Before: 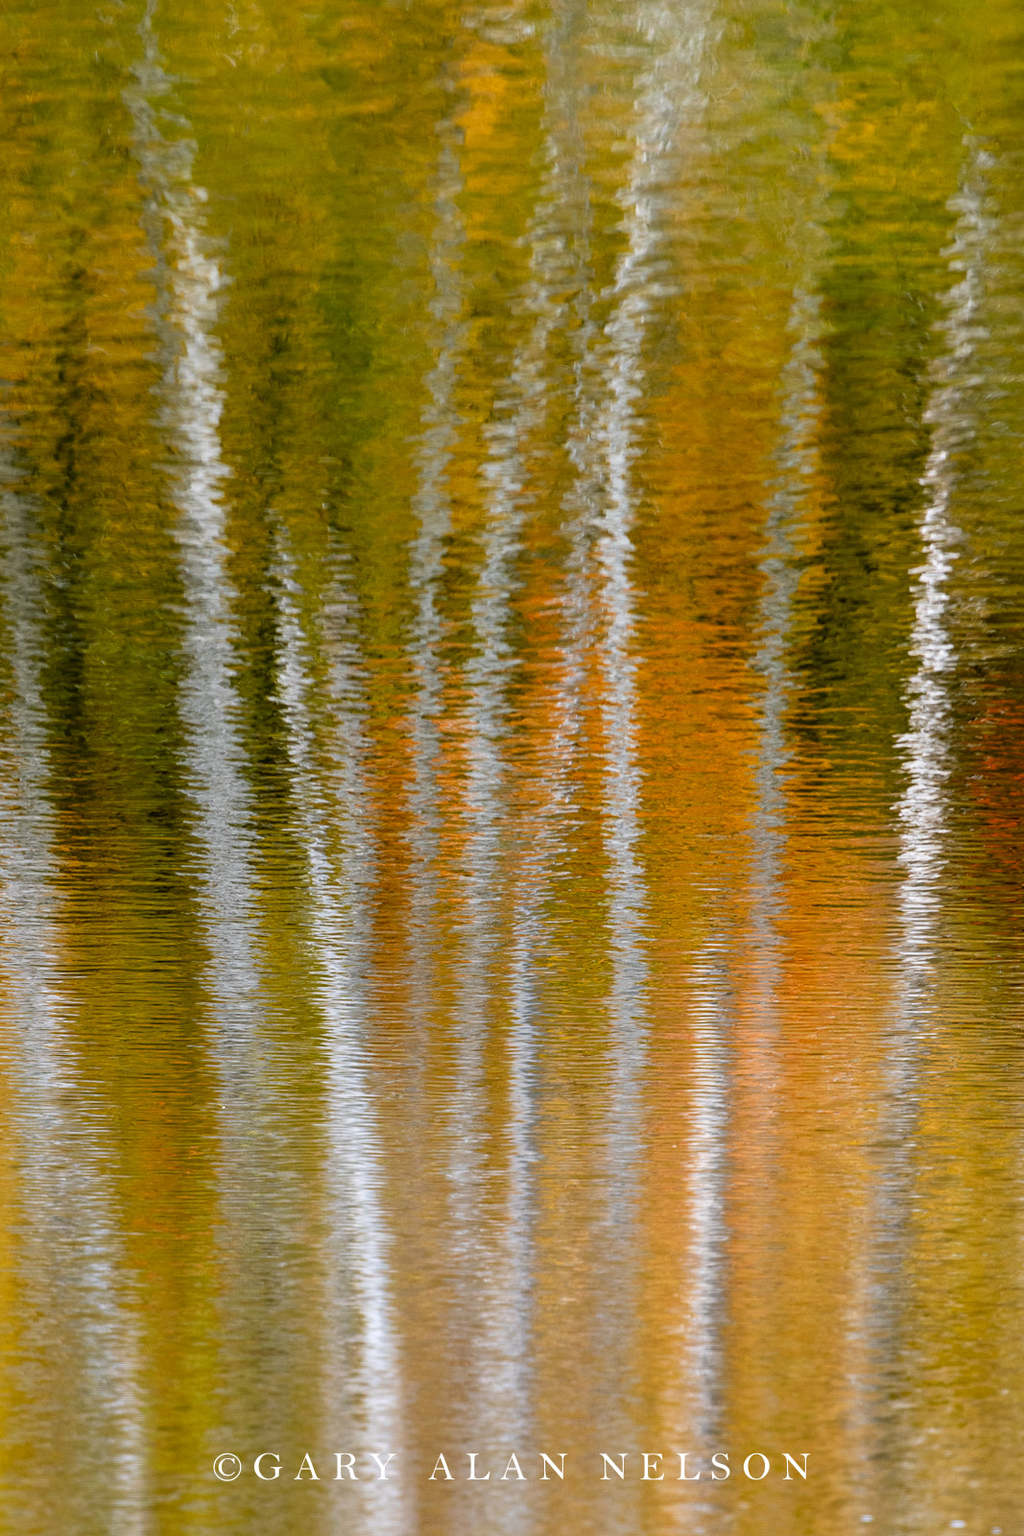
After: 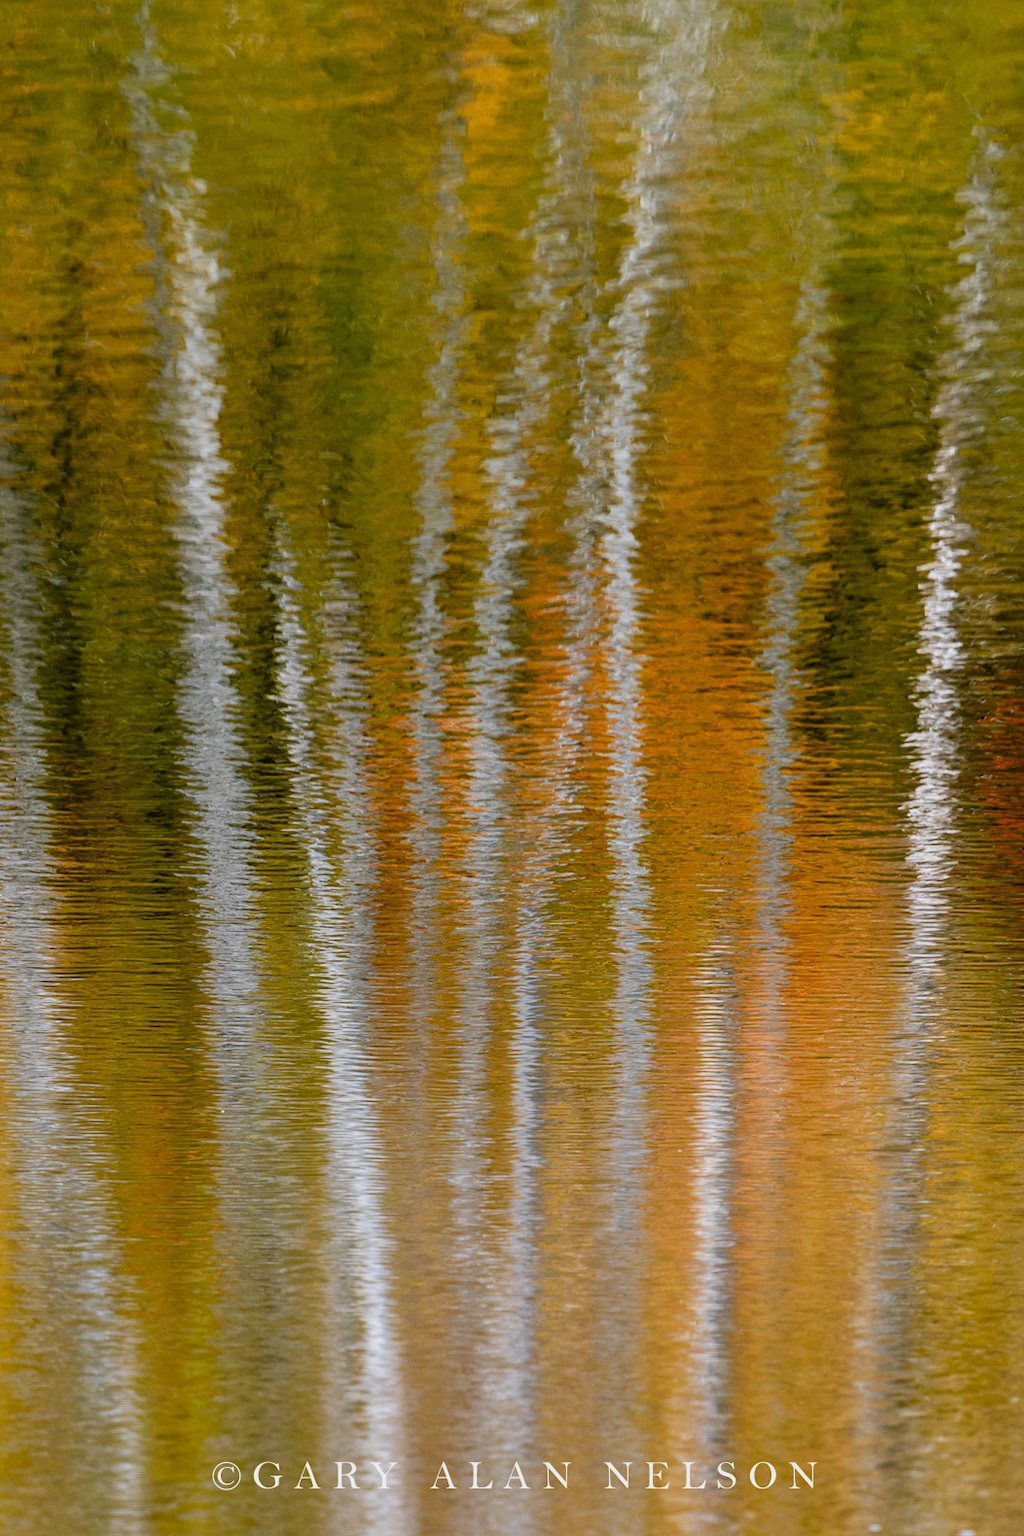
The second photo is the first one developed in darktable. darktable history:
exposure: exposure -0.257 EV, compensate highlight preservation false
crop: left 0.444%, top 0.734%, right 0.245%, bottom 0.537%
tone equalizer: edges refinement/feathering 500, mask exposure compensation -1.57 EV, preserve details no
